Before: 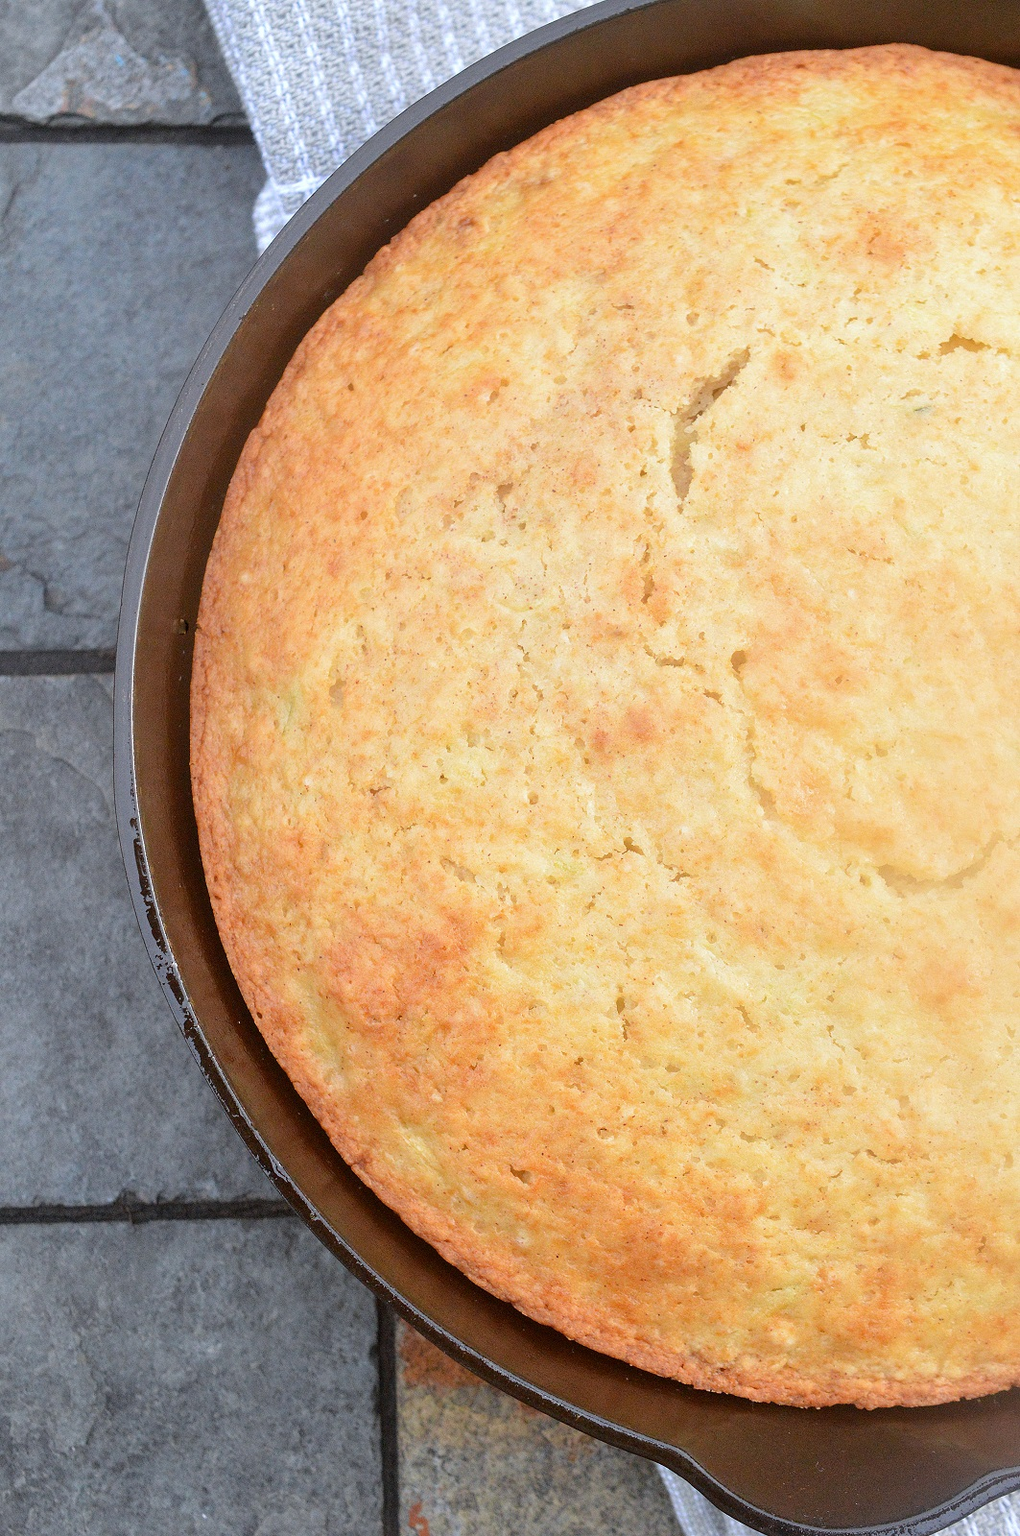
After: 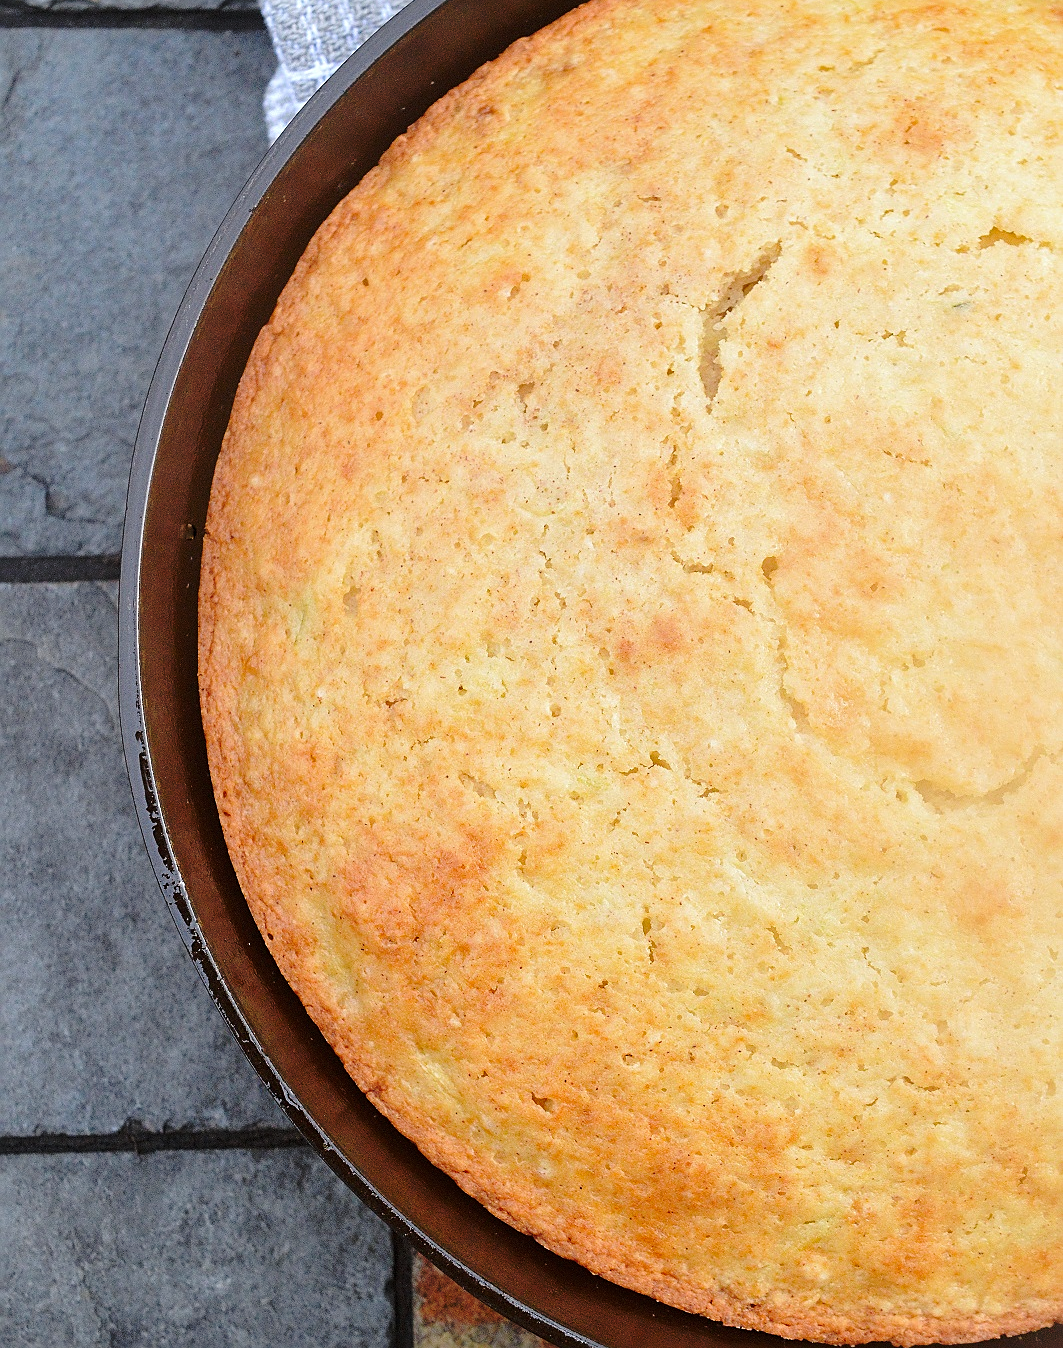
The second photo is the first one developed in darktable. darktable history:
base curve: curves: ch0 [(0, 0) (0.073, 0.04) (0.157, 0.139) (0.492, 0.492) (0.758, 0.758) (1, 1)], preserve colors none
crop: top 7.612%, bottom 8.084%
sharpen: on, module defaults
